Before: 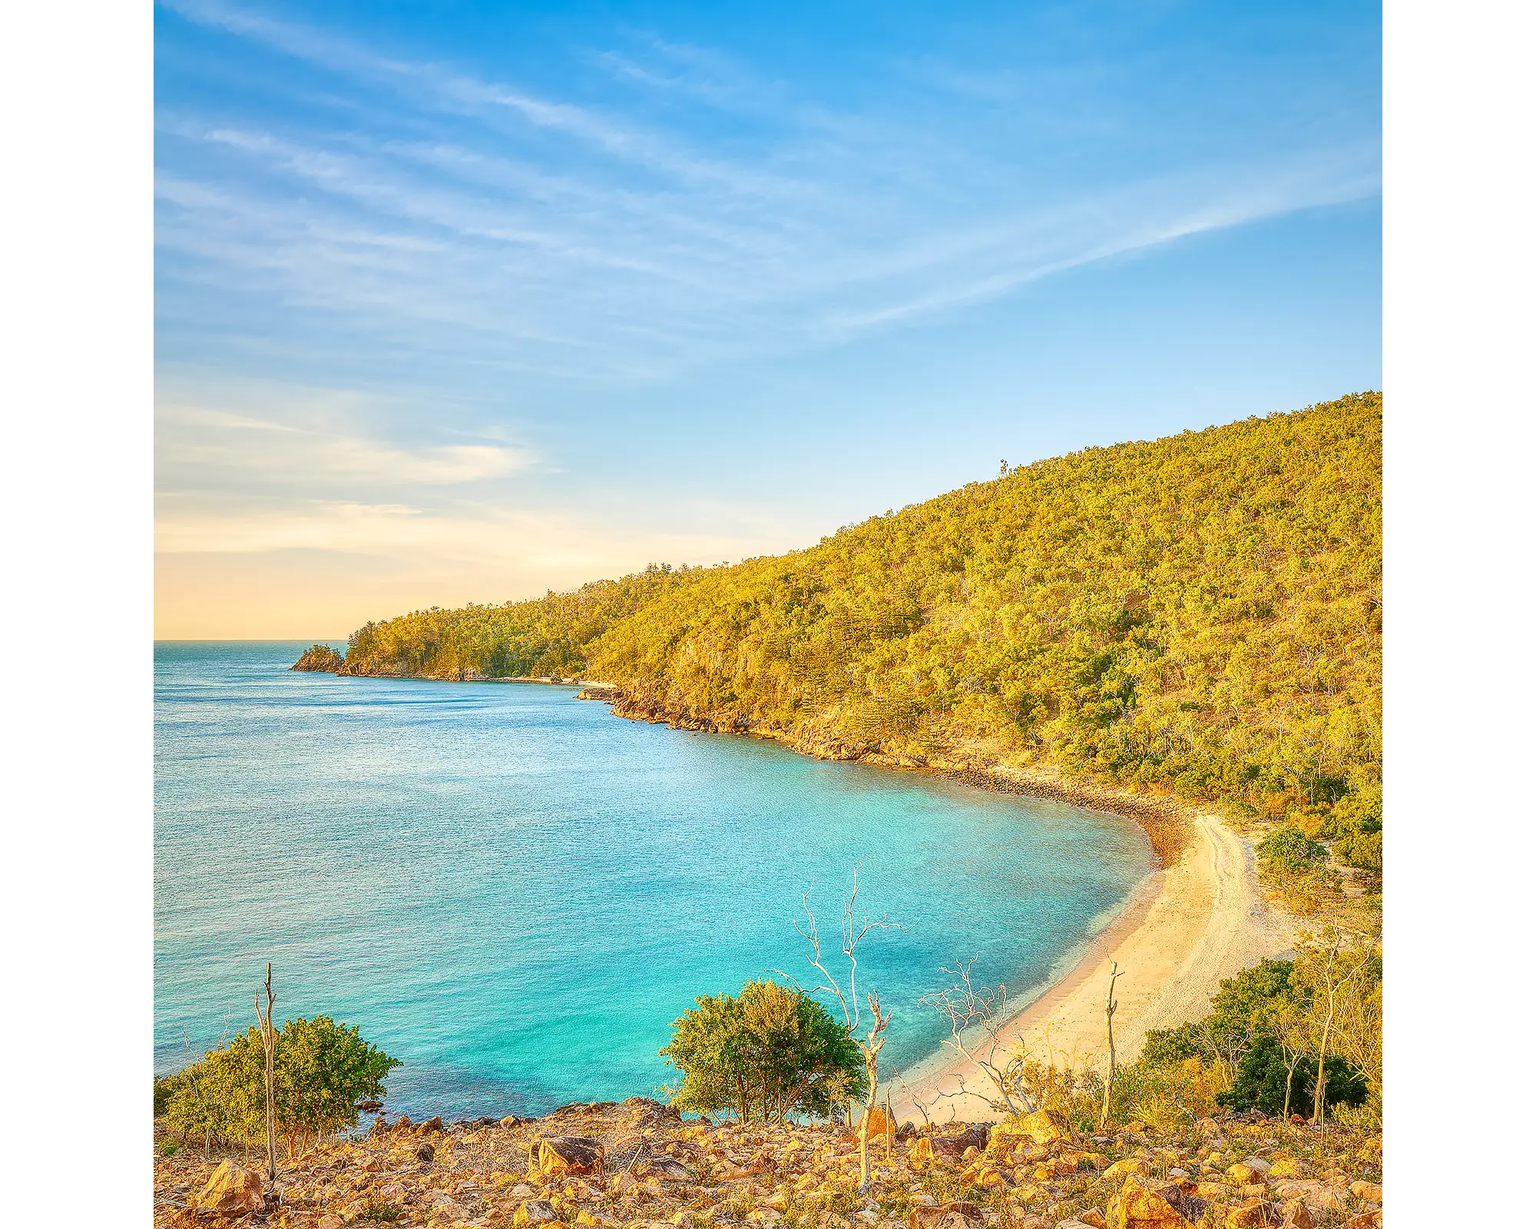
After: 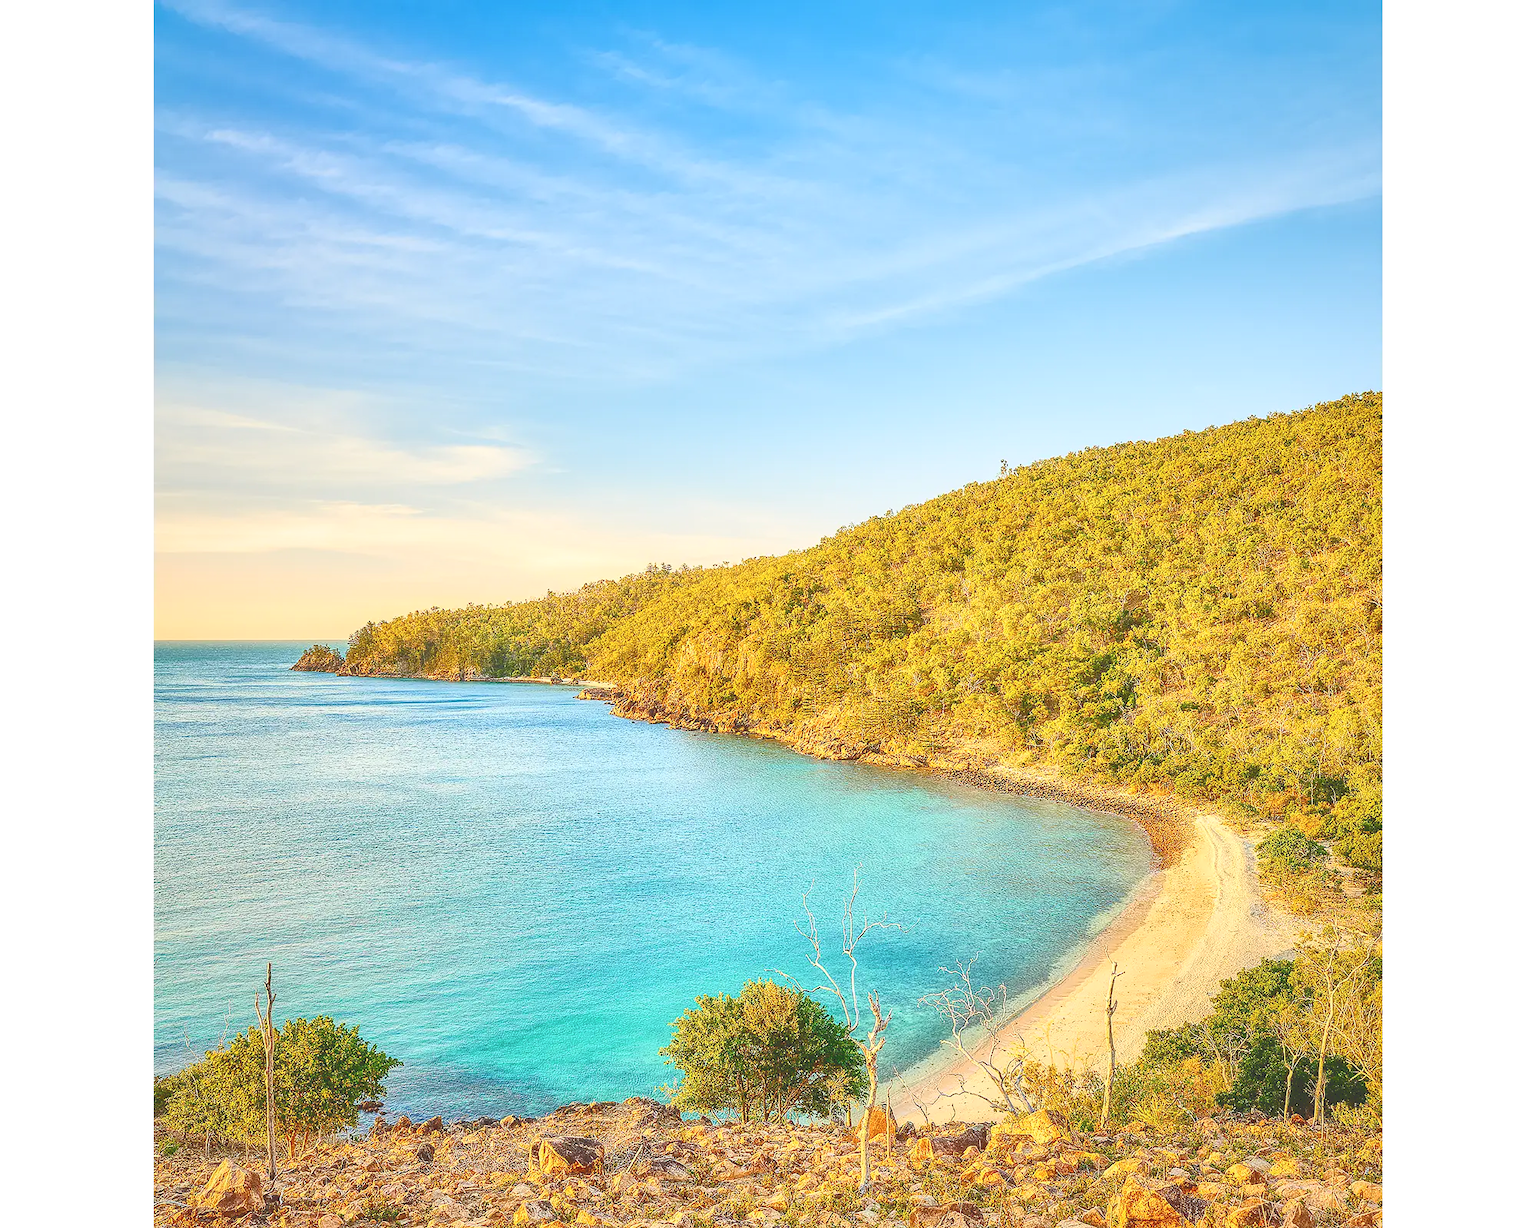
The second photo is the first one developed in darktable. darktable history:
tone curve: curves: ch0 [(0, 0) (0.003, 0.224) (0.011, 0.229) (0.025, 0.234) (0.044, 0.242) (0.069, 0.249) (0.1, 0.256) (0.136, 0.265) (0.177, 0.285) (0.224, 0.304) (0.277, 0.337) (0.335, 0.385) (0.399, 0.435) (0.468, 0.507) (0.543, 0.59) (0.623, 0.674) (0.709, 0.763) (0.801, 0.852) (0.898, 0.931) (1, 1)], color space Lab, independent channels
